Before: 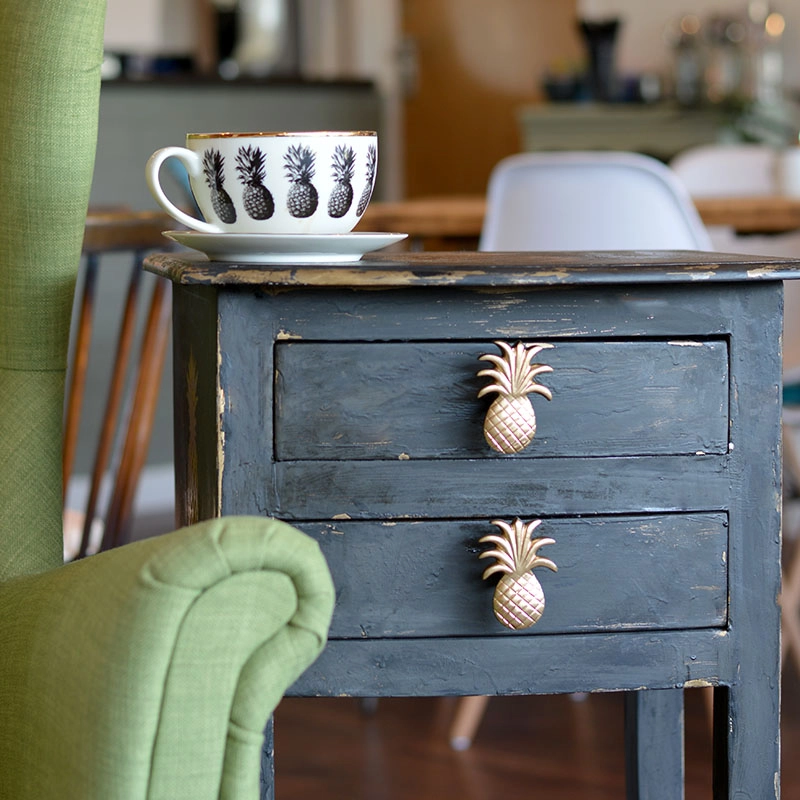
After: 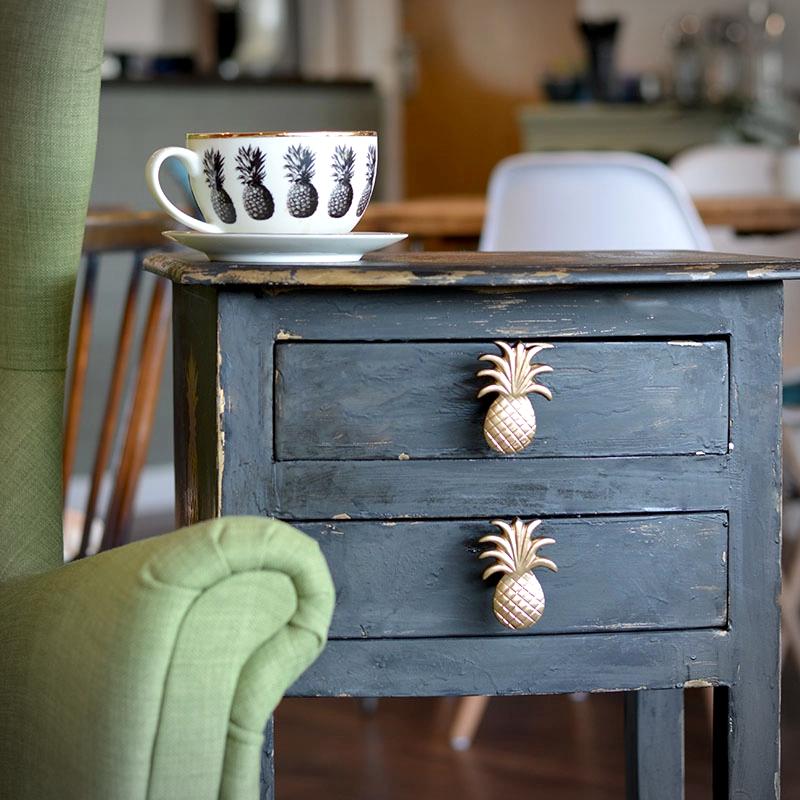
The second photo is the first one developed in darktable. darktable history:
exposure: black level correction 0.002, exposure 0.15 EV, compensate highlight preservation false
vignetting: unbound false
